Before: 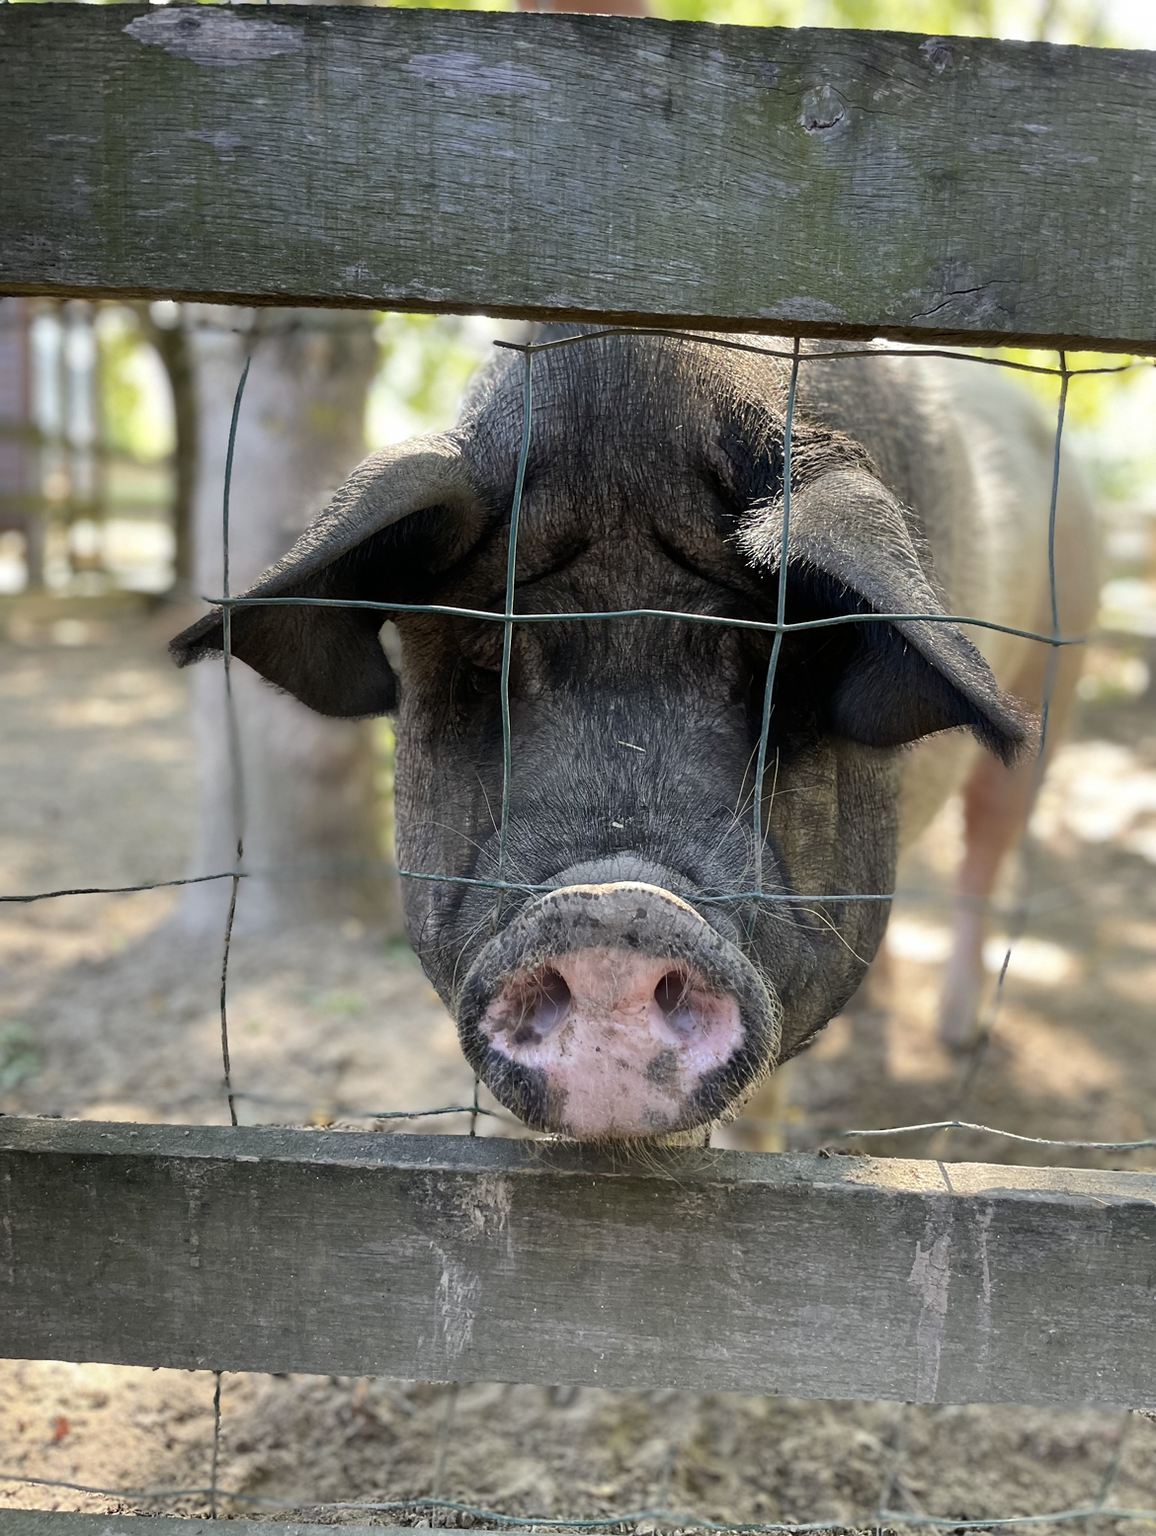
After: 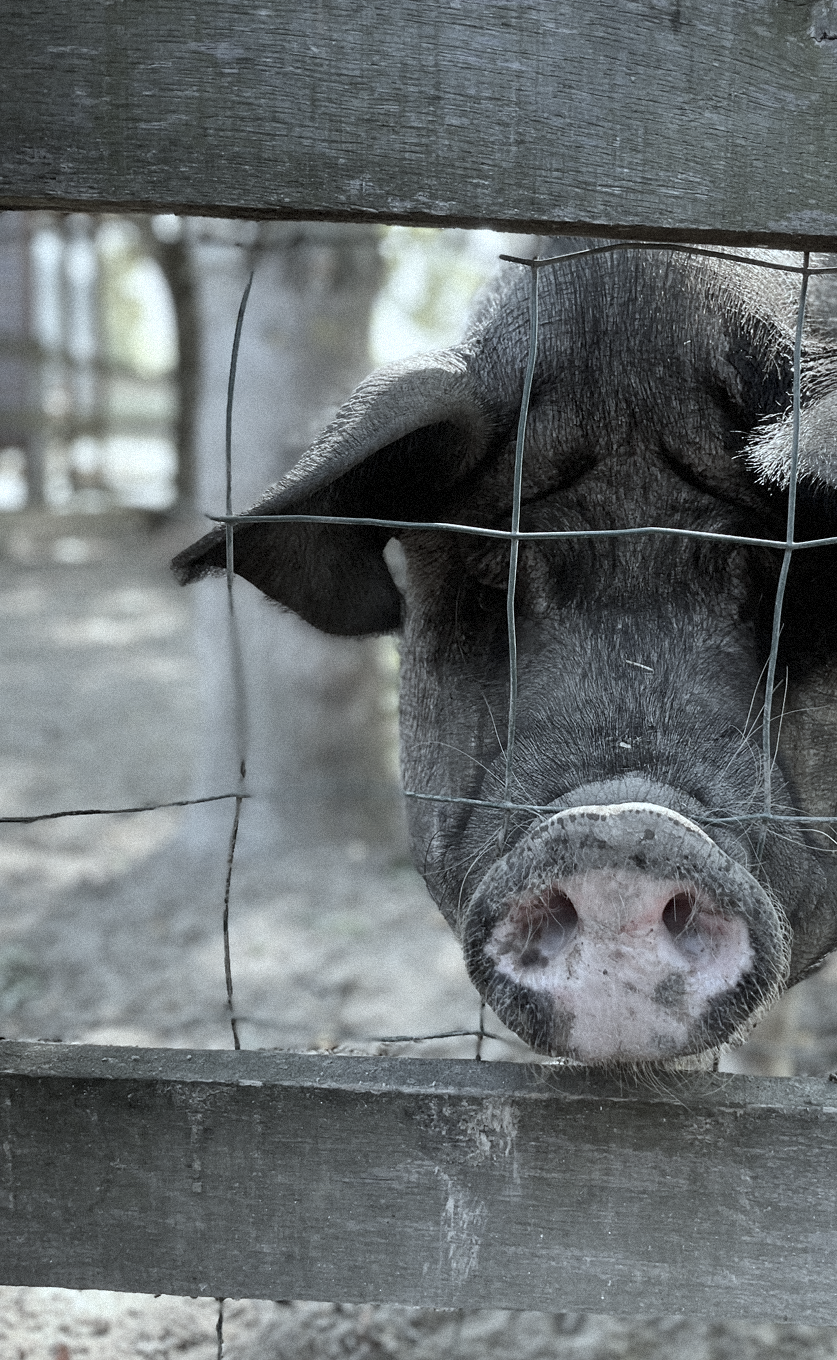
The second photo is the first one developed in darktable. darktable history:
crop: top 5.803%, right 27.864%, bottom 5.804%
color correction: highlights a* -10.69, highlights b* -19.19
grain: mid-tones bias 0%
color zones: curves: ch1 [(0, 0.34) (0.143, 0.164) (0.286, 0.152) (0.429, 0.176) (0.571, 0.173) (0.714, 0.188) (0.857, 0.199) (1, 0.34)]
shadows and highlights: shadows 20.91, highlights -35.45, soften with gaussian
